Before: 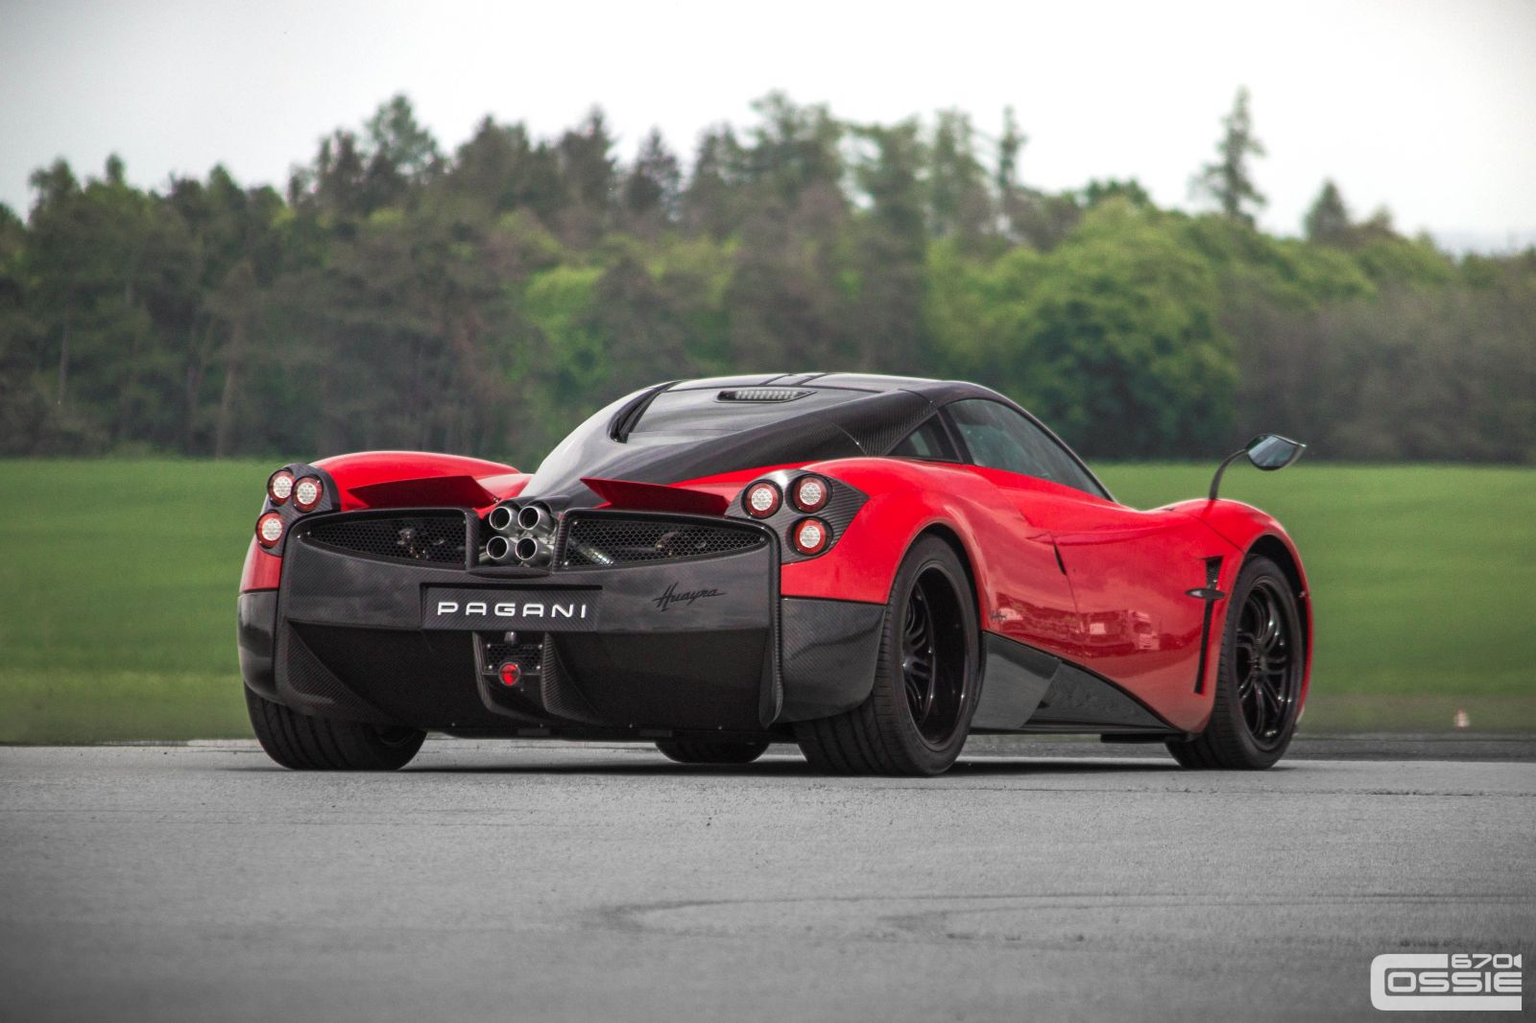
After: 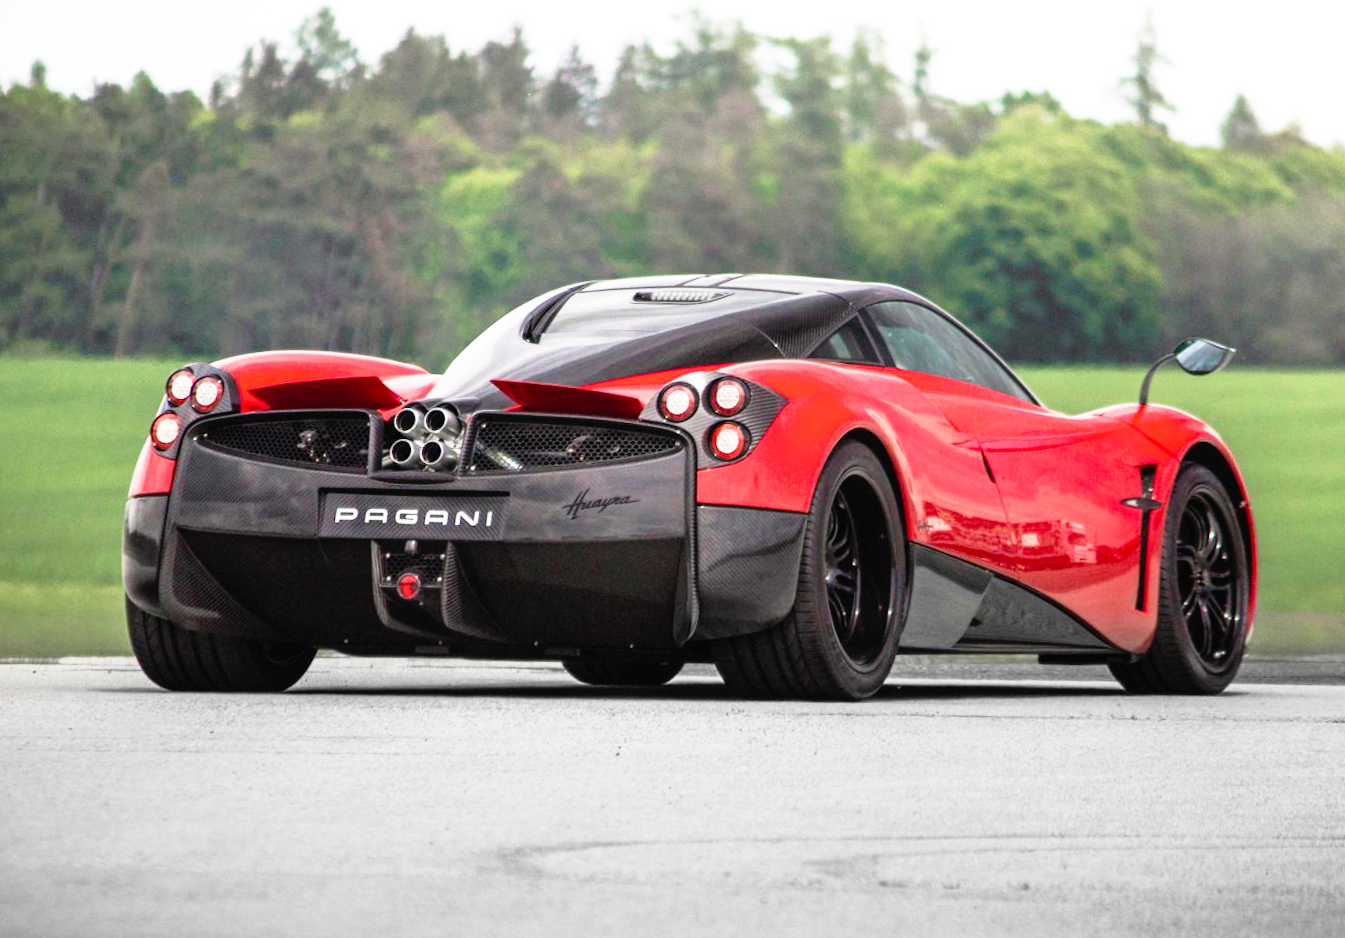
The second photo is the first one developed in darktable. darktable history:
crop and rotate: angle -1.96°, left 3.097%, top 4.154%, right 1.586%, bottom 0.529%
rotate and perspective: rotation -1.68°, lens shift (vertical) -0.146, crop left 0.049, crop right 0.912, crop top 0.032, crop bottom 0.96
base curve: curves: ch0 [(0, 0) (0.012, 0.01) (0.073, 0.168) (0.31, 0.711) (0.645, 0.957) (1, 1)], preserve colors none
